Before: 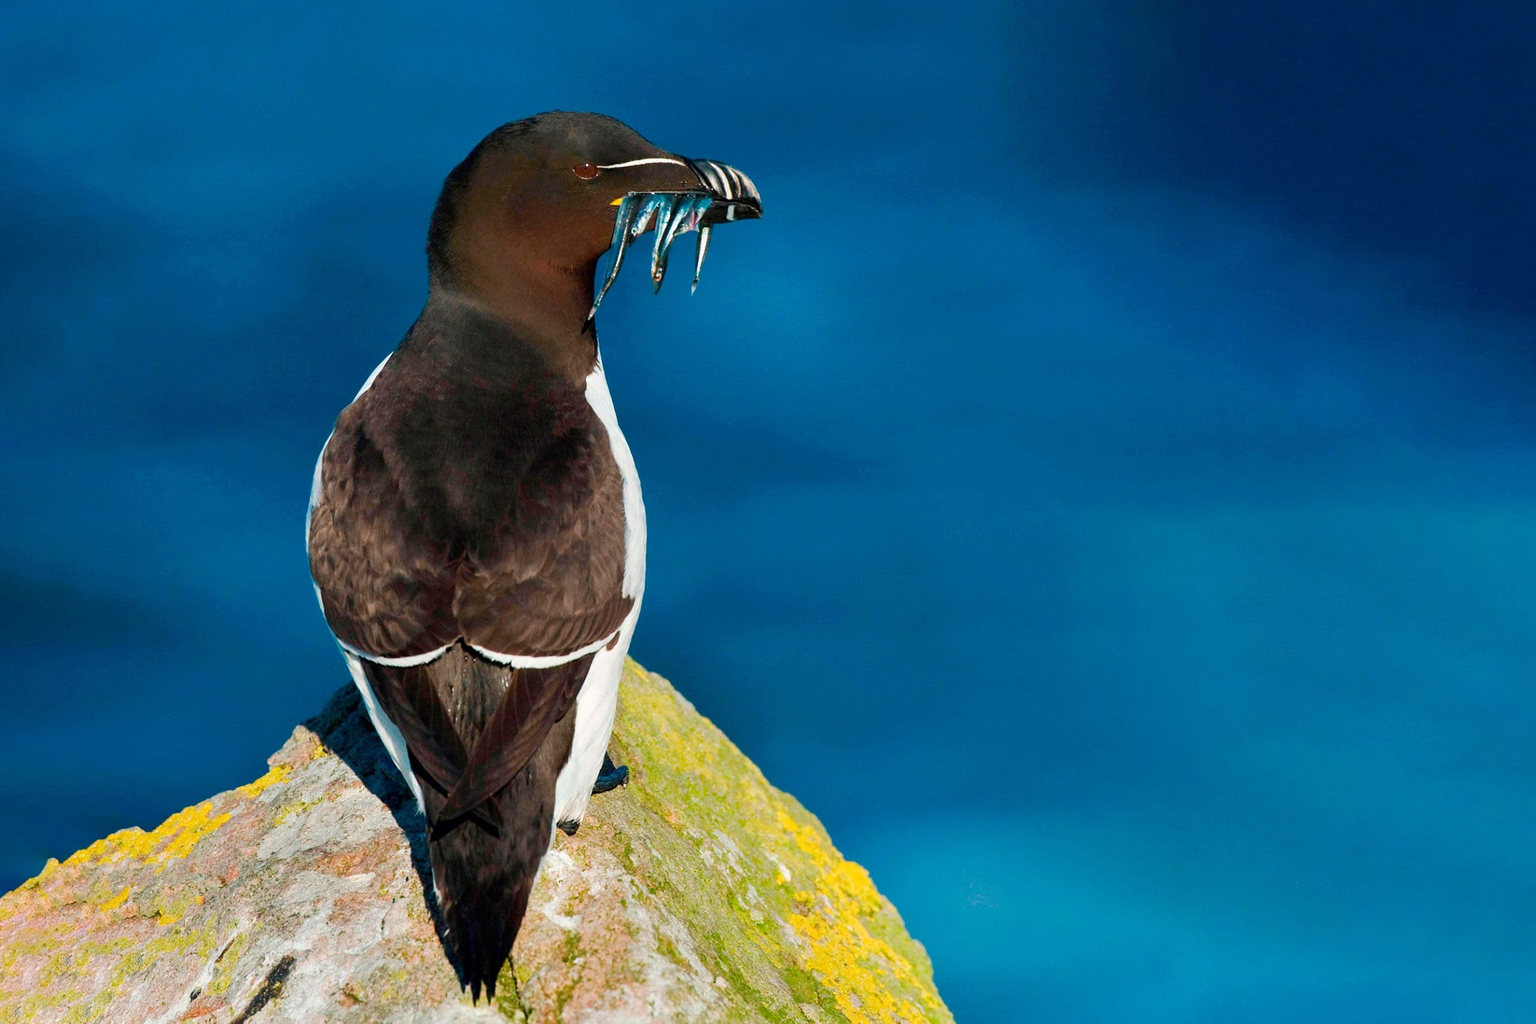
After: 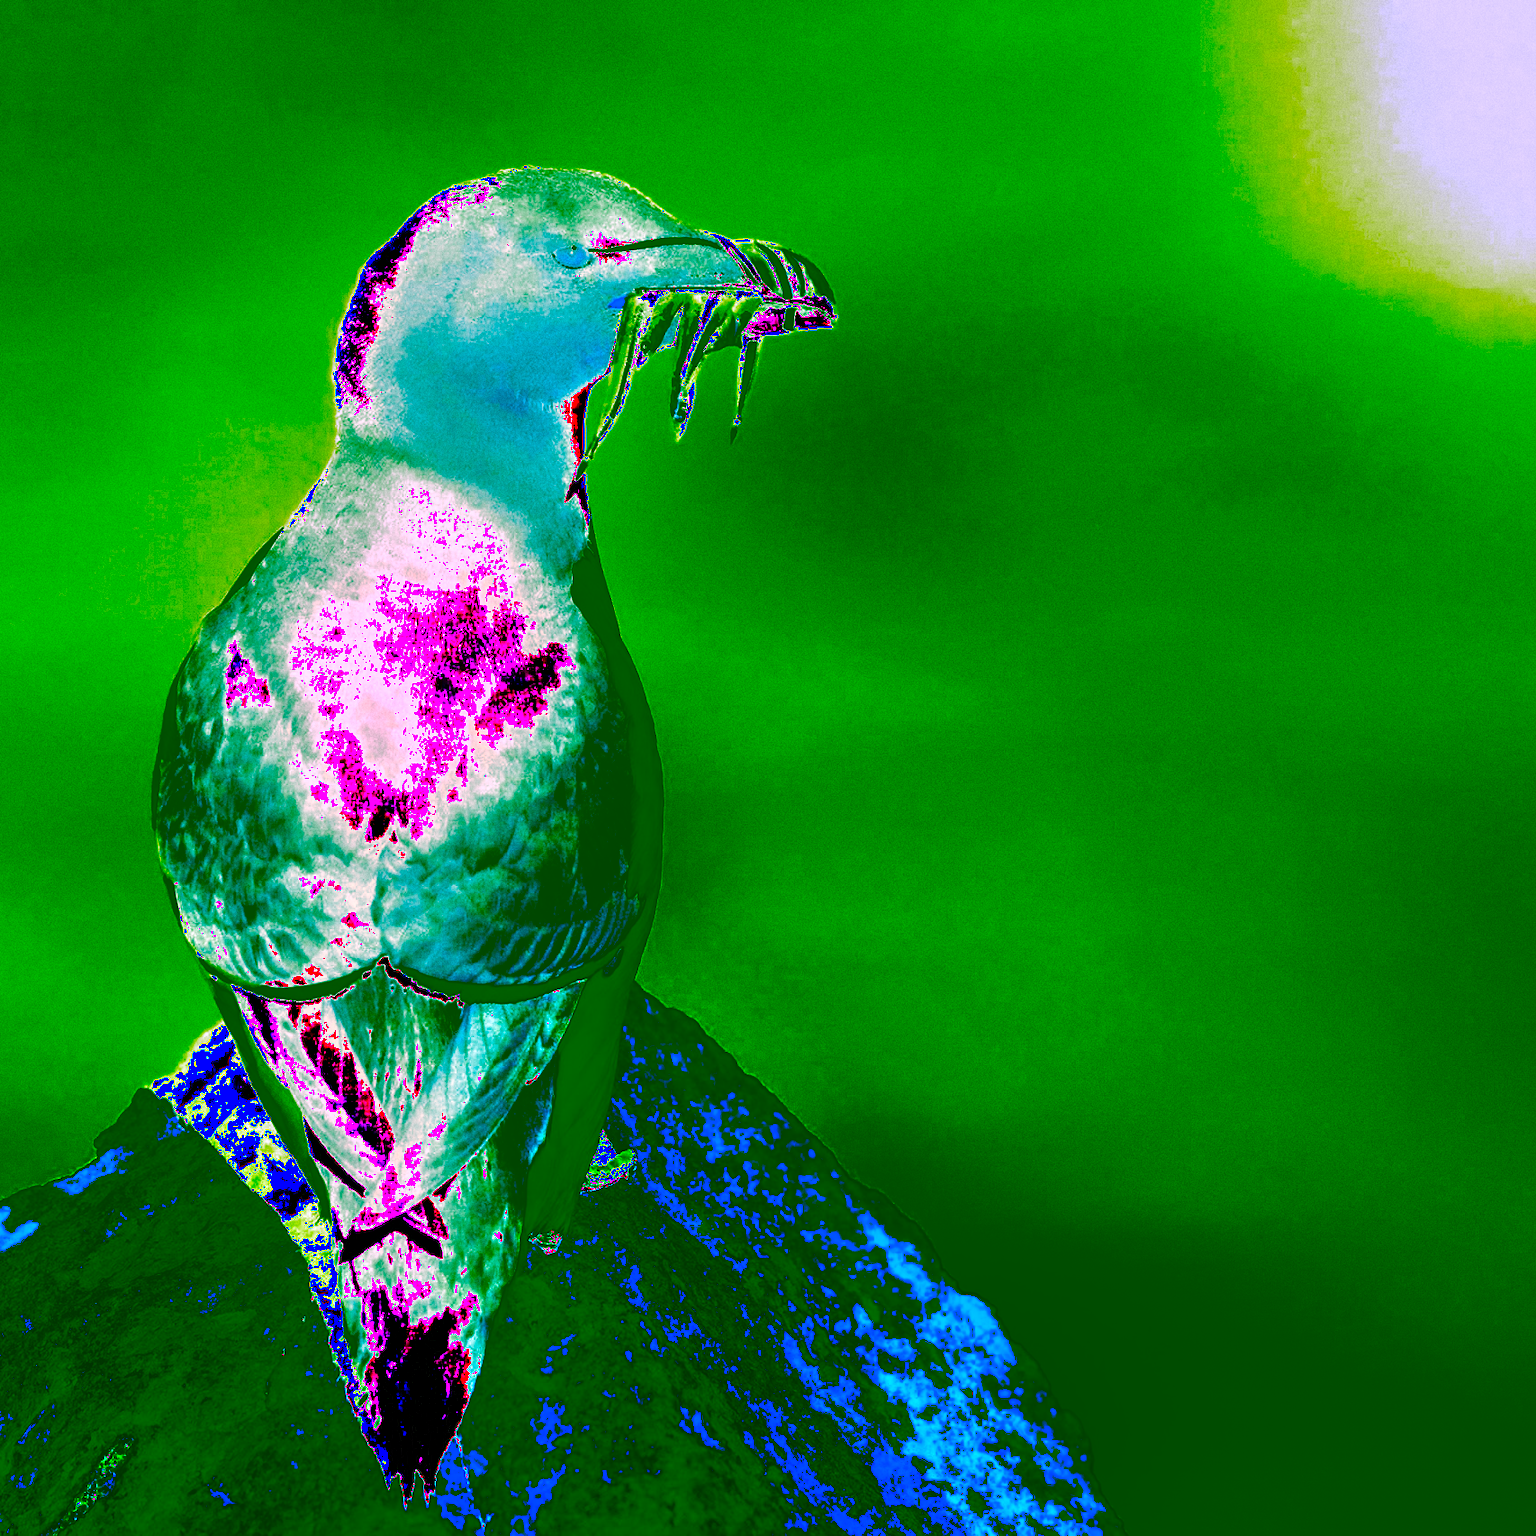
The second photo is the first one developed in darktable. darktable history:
shadows and highlights: shadows 52.42, soften with gaussian
exposure: black level correction 0, exposure 1.9 EV, compensate highlight preservation false
grain: coarseness 0.09 ISO
tone curve: curves: ch0 [(0, 0) (0.078, 0.029) (0.265, 0.241) (0.507, 0.56) (0.744, 0.826) (1, 0.948)]; ch1 [(0, 0) (0.346, 0.307) (0.418, 0.383) (0.46, 0.439) (0.482, 0.493) (0.502, 0.5) (0.517, 0.506) (0.55, 0.557) (0.601, 0.637) (0.666, 0.7) (1, 1)]; ch2 [(0, 0) (0.346, 0.34) (0.431, 0.45) (0.485, 0.494) (0.5, 0.498) (0.508, 0.499) (0.532, 0.546) (0.579, 0.628) (0.625, 0.668) (1, 1)], color space Lab, independent channels, preserve colors none
levels: levels [0.052, 0.496, 0.908]
white balance: red 8, blue 8
crop and rotate: left 13.342%, right 19.991%
